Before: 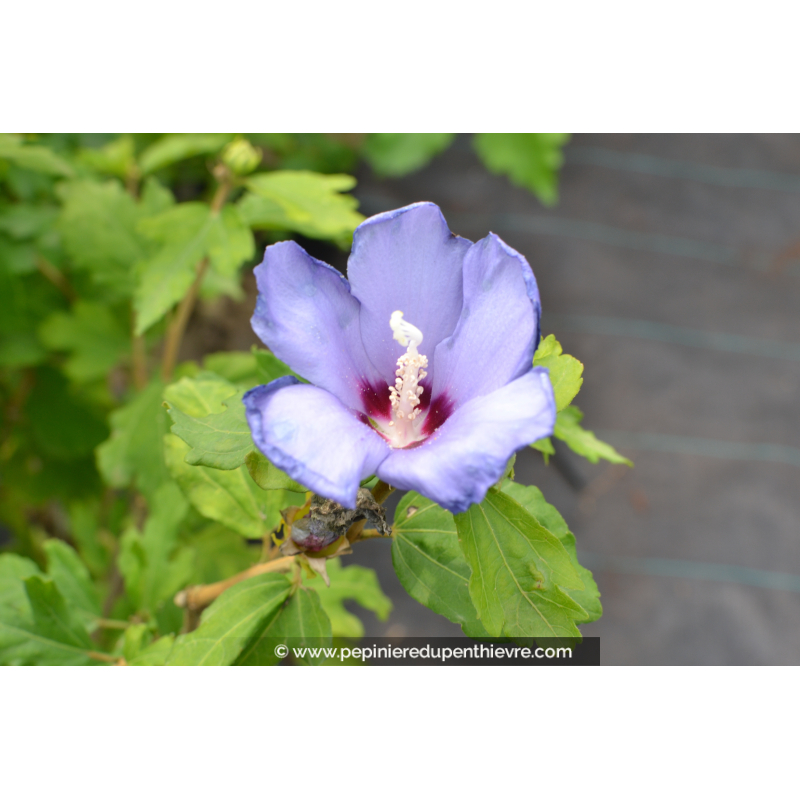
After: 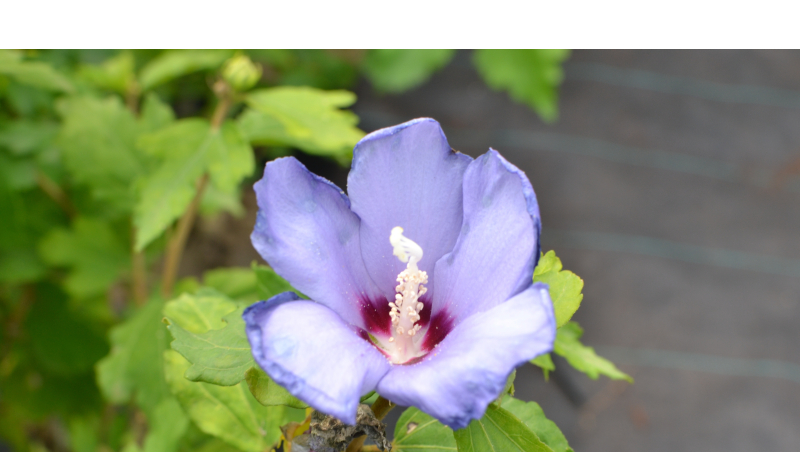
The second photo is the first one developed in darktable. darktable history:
crop and rotate: top 10.539%, bottom 32.903%
